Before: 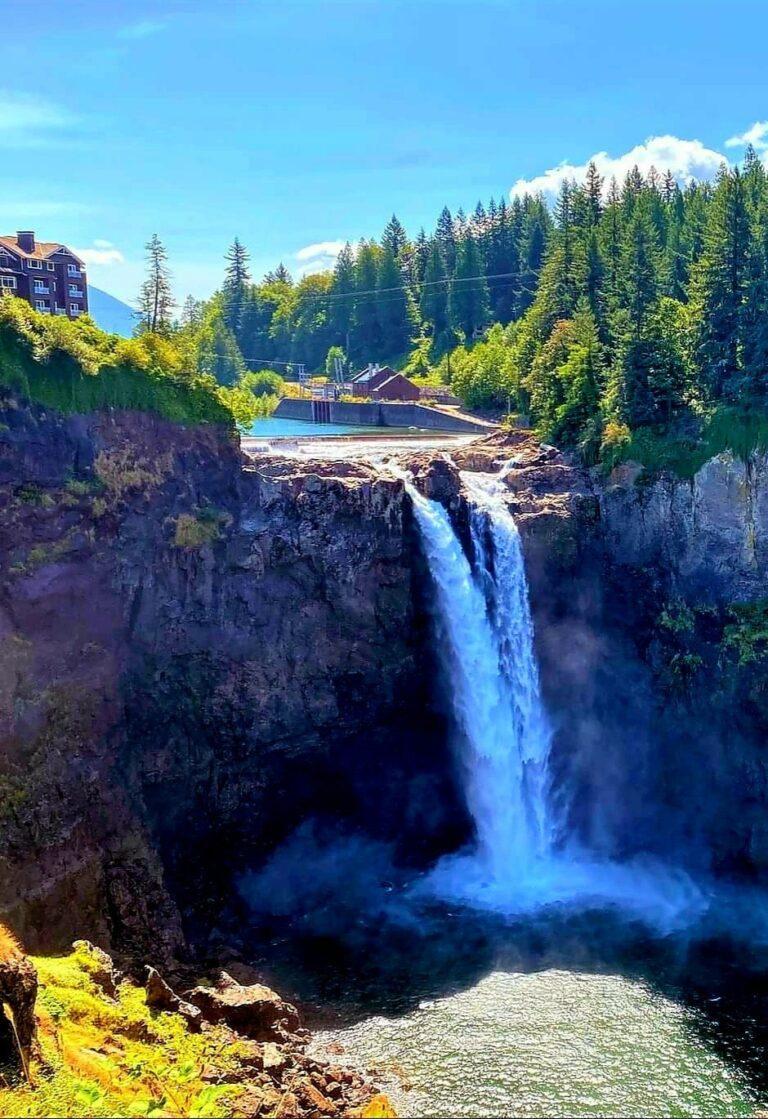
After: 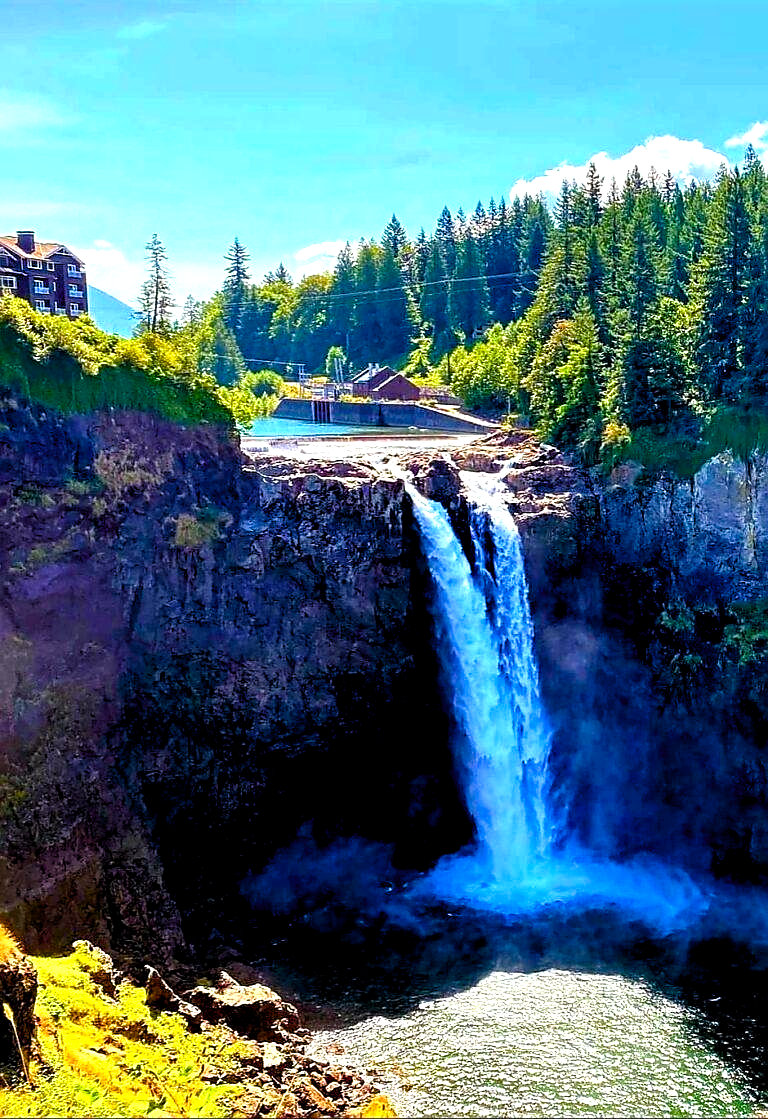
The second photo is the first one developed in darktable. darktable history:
sharpen: on, module defaults
levels: levels [0.016, 0.492, 0.969]
color balance rgb: perceptual saturation grading › mid-tones 6.33%, perceptual saturation grading › shadows 72.44%, perceptual brilliance grading › highlights 11.59%, contrast 5.05%
